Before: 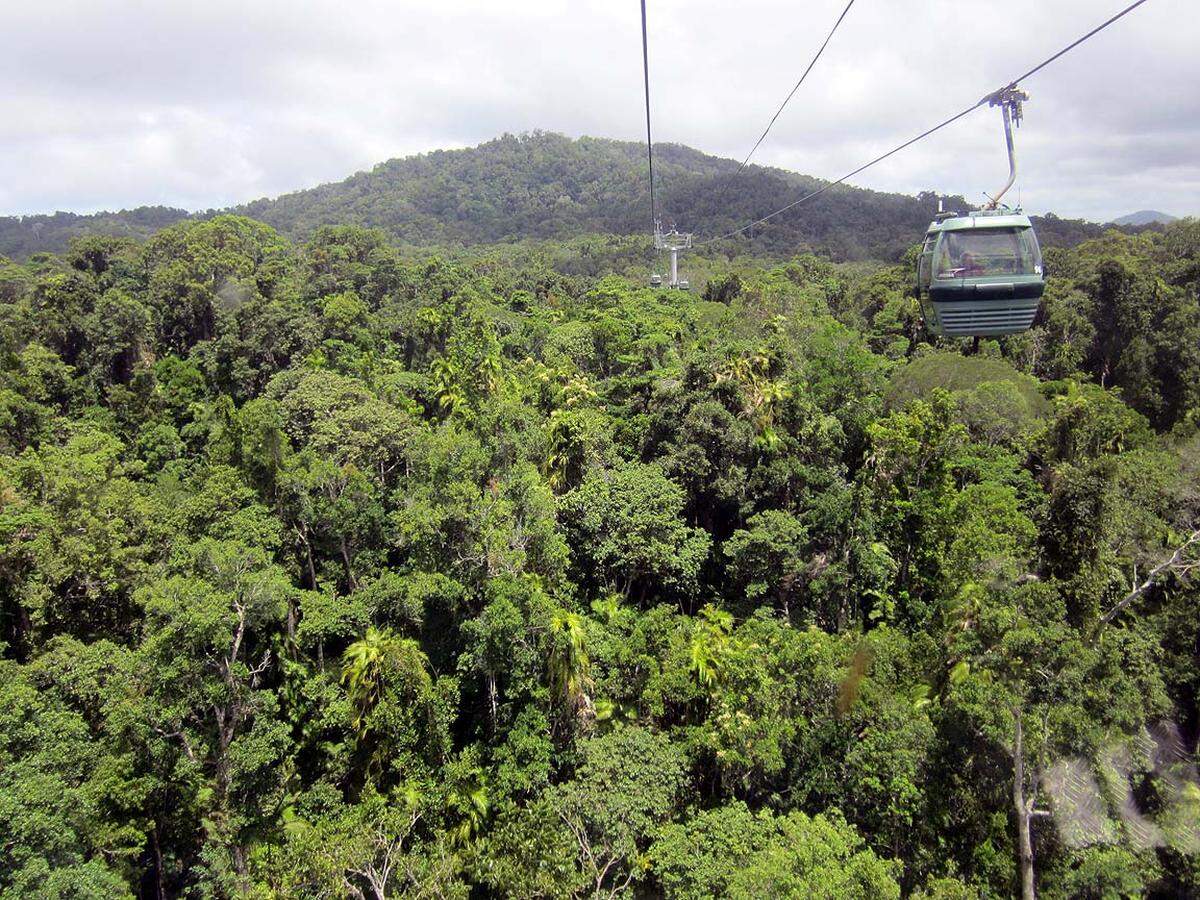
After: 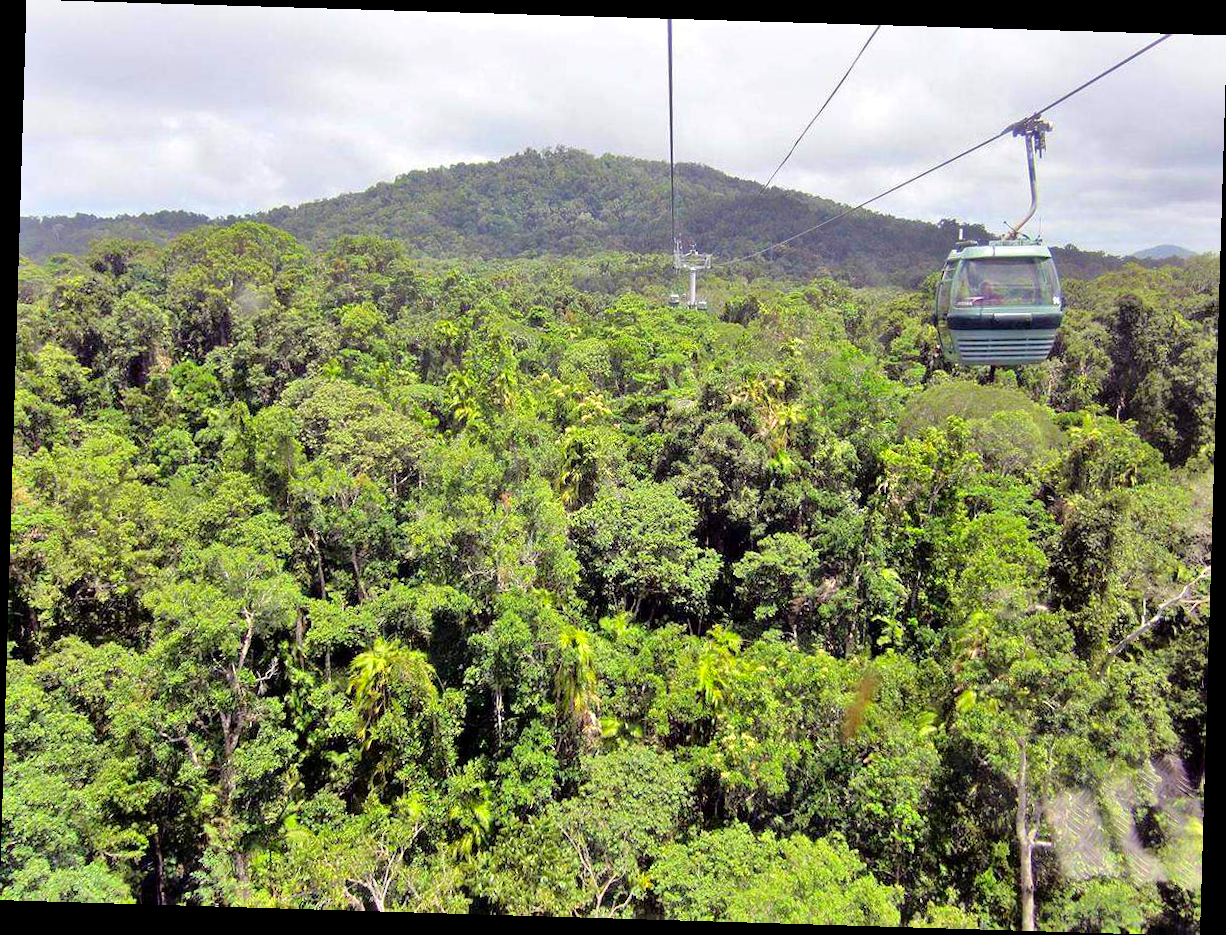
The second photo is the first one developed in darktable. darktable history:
tone equalizer: -7 EV 0.15 EV, -6 EV 0.6 EV, -5 EV 1.15 EV, -4 EV 1.33 EV, -3 EV 1.15 EV, -2 EV 0.6 EV, -1 EV 0.15 EV, mask exposure compensation -0.5 EV
shadows and highlights: shadows 40, highlights -54, highlights color adjustment 46%, low approximation 0.01, soften with gaussian
rotate and perspective: rotation 1.72°, automatic cropping off
contrast brightness saturation: saturation 0.18
